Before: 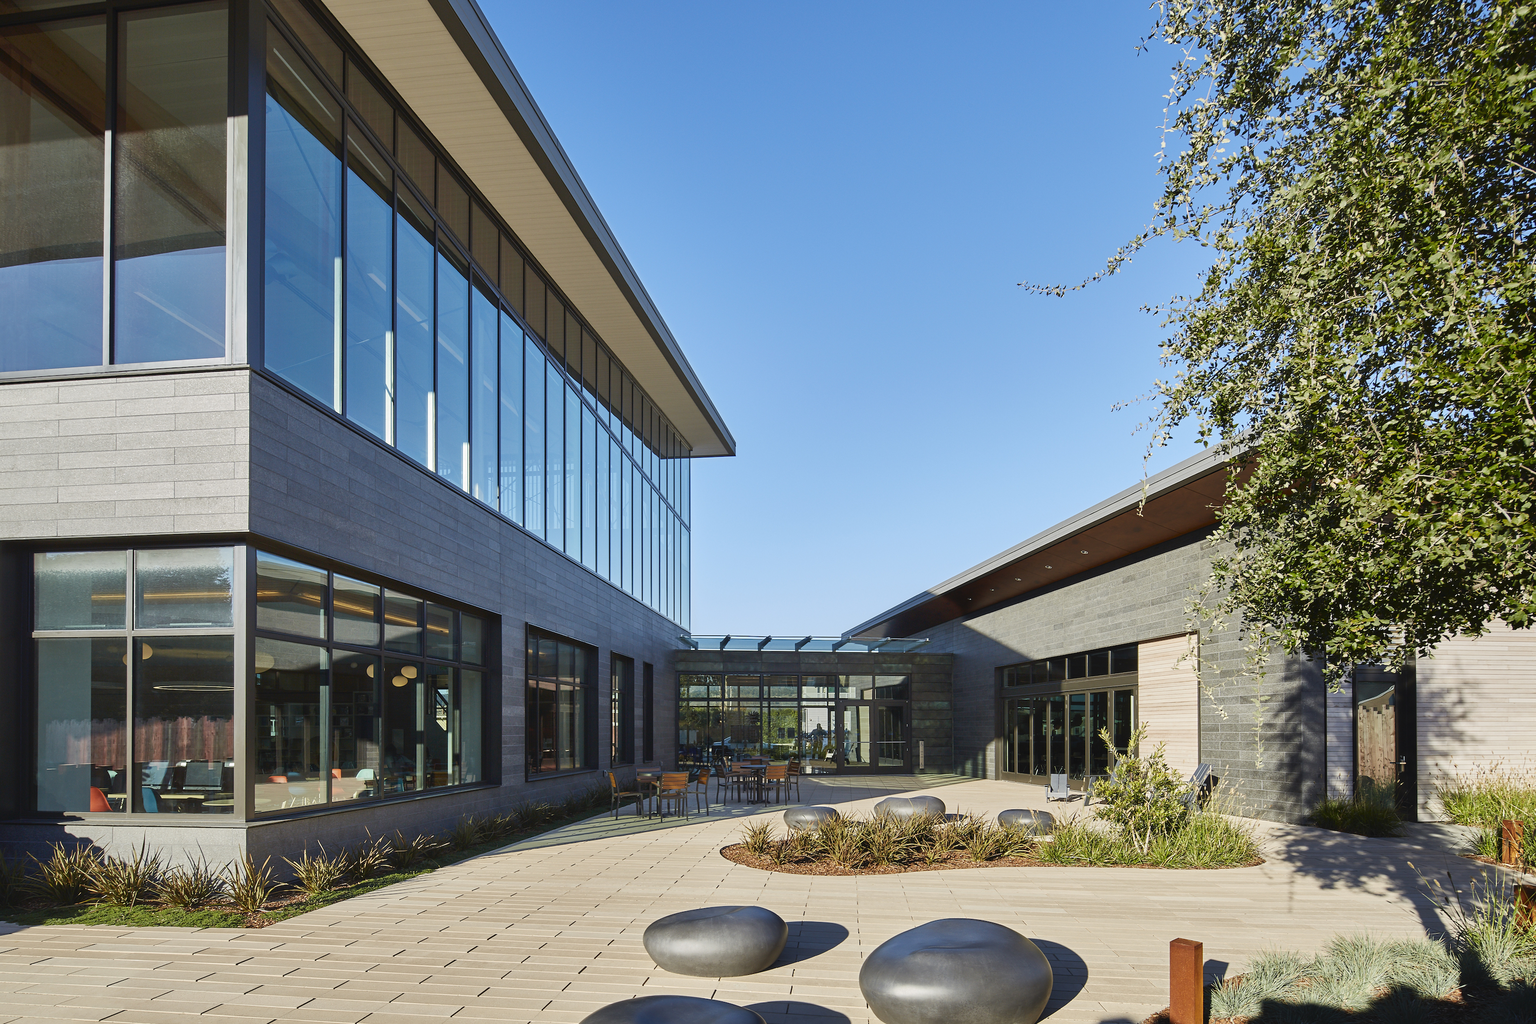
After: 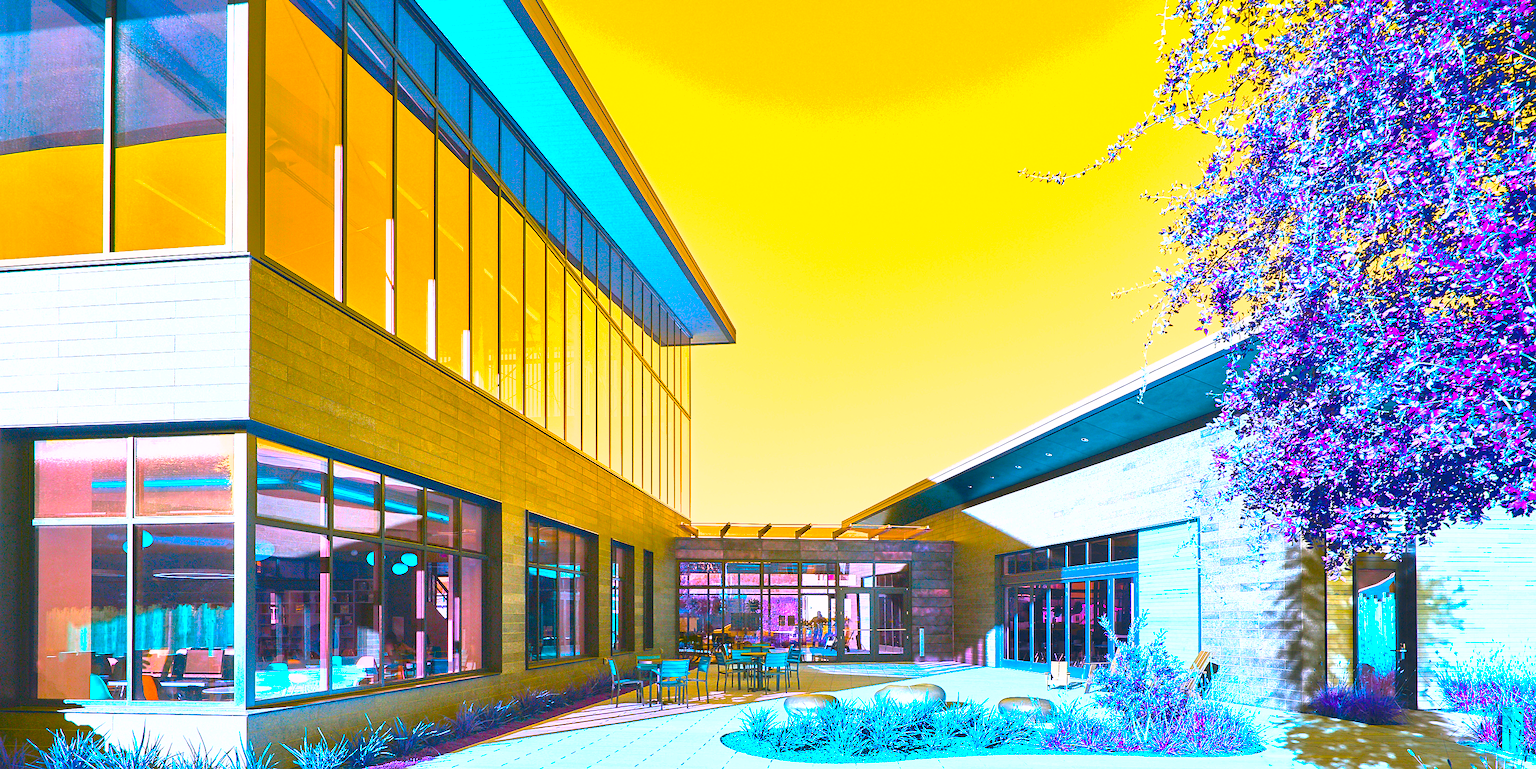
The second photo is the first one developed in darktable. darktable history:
contrast brightness saturation: contrast 0.199, brightness 0.197, saturation 0.817
crop: top 11.012%, bottom 13.881%
sharpen: radius 1.832, amount 0.414, threshold 1.556
color balance rgb: global offset › chroma 0.059%, global offset › hue 253.74°, linear chroma grading › global chroma 15.381%, perceptual saturation grading › global saturation 19.292%, hue shift 178.61°, perceptual brilliance grading › global brilliance 11%, global vibrance 49.514%, contrast 0.907%
exposure: black level correction 0, exposure 1.099 EV, compensate highlight preservation false
shadows and highlights: on, module defaults
